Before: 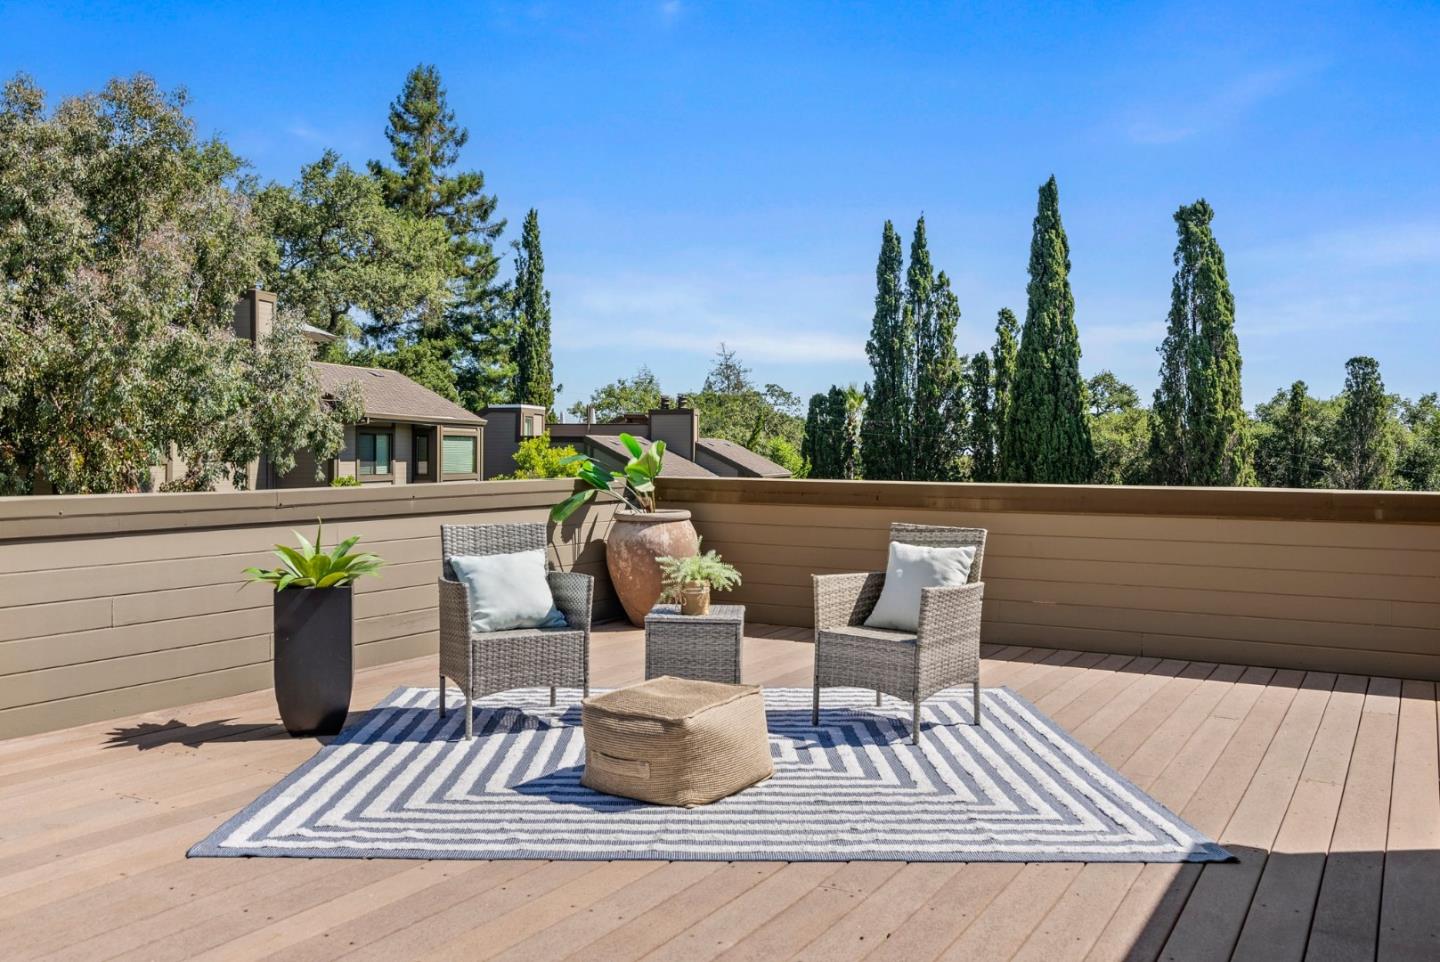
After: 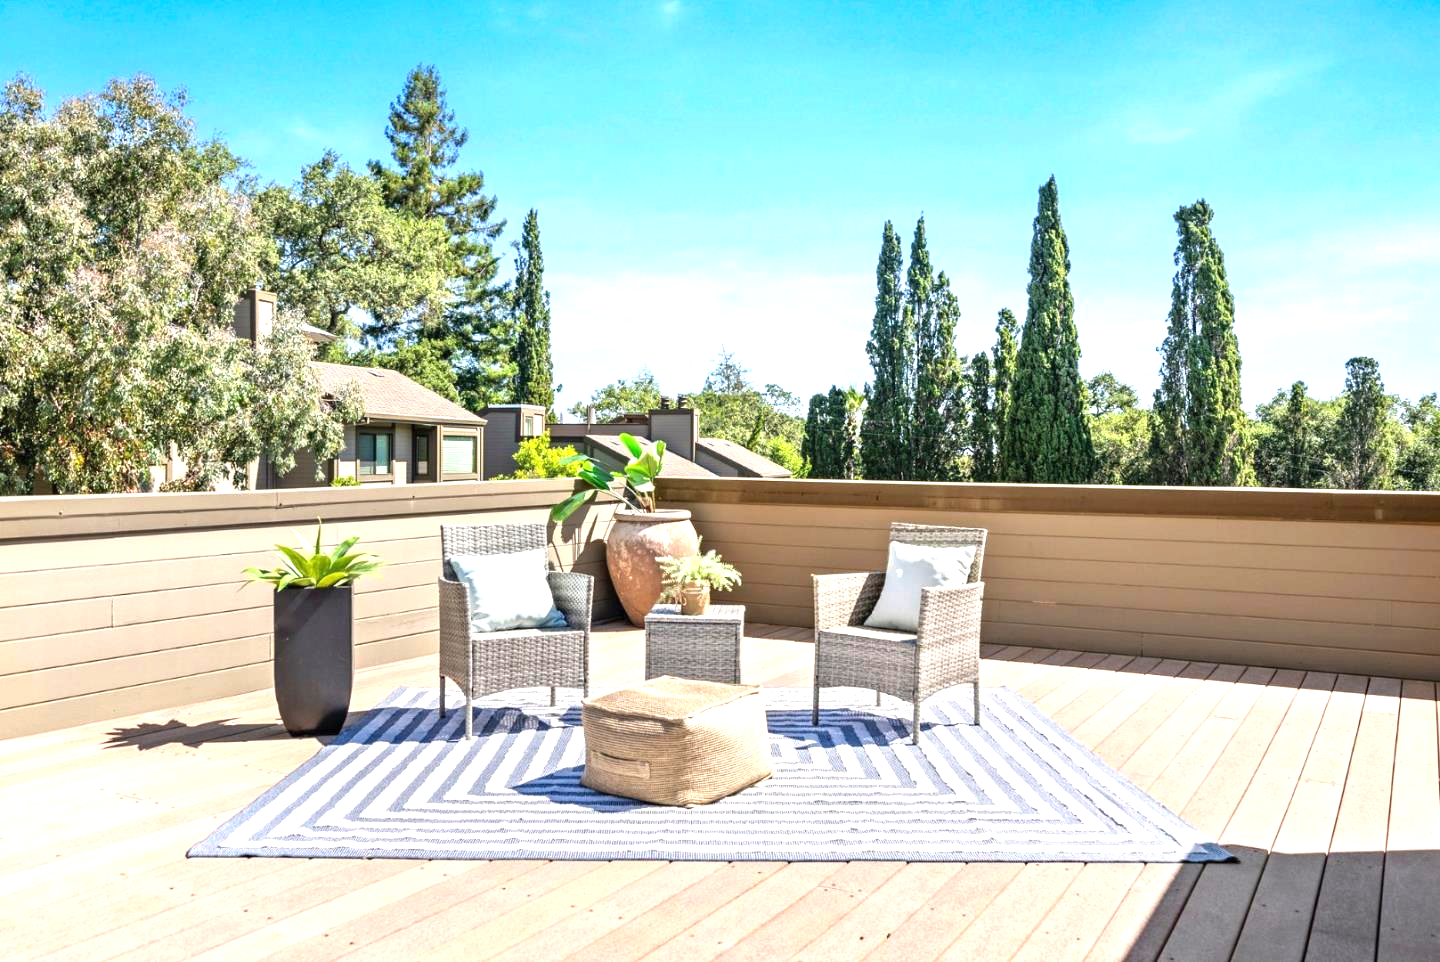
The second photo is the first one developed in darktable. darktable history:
exposure: exposure 1.25 EV, compensate exposure bias true, compensate highlight preservation false
